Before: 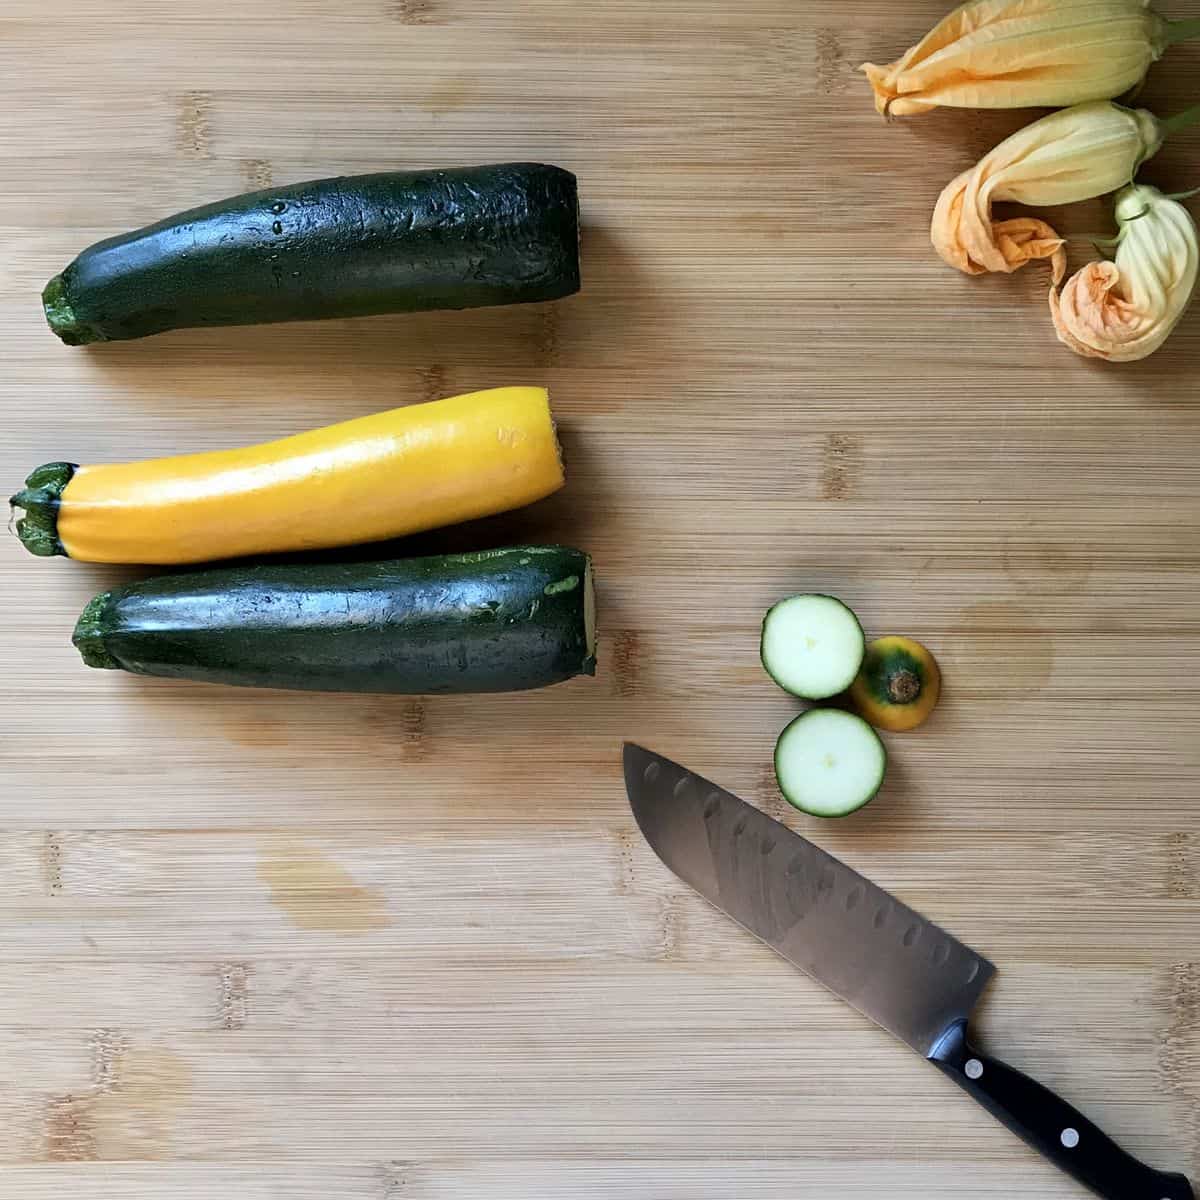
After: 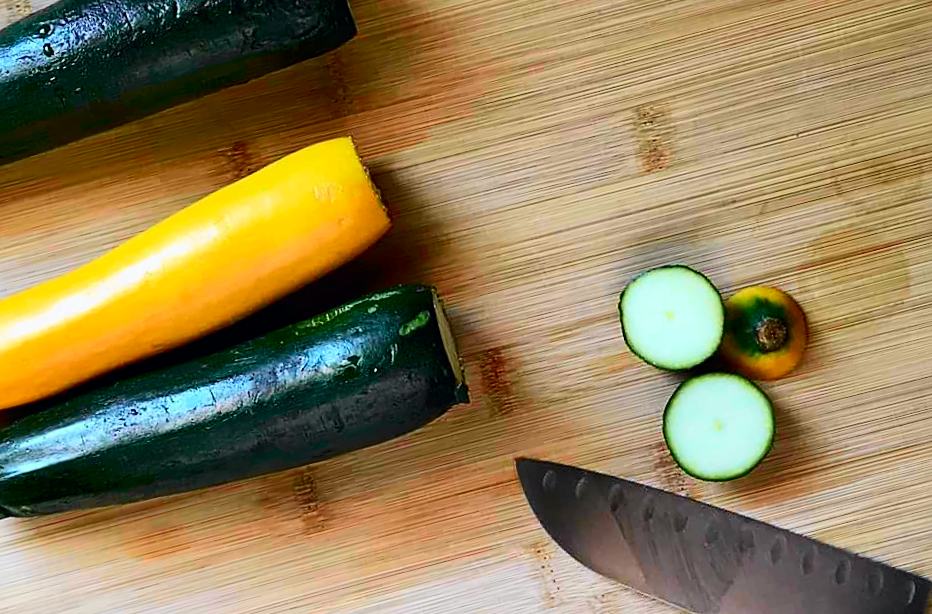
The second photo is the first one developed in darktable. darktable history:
tone curve: curves: ch0 [(0, 0) (0.071, 0.047) (0.266, 0.26) (0.491, 0.552) (0.753, 0.818) (1, 0.983)]; ch1 [(0, 0) (0.346, 0.307) (0.408, 0.369) (0.463, 0.443) (0.482, 0.493) (0.502, 0.5) (0.517, 0.518) (0.546, 0.587) (0.588, 0.643) (0.651, 0.709) (1, 1)]; ch2 [(0, 0) (0.346, 0.34) (0.434, 0.46) (0.485, 0.494) (0.5, 0.494) (0.517, 0.503) (0.535, 0.545) (0.583, 0.634) (0.625, 0.686) (1, 1)], color space Lab, independent channels, preserve colors none
crop: left 11.225%, top 5.381%, right 9.565%, bottom 10.314%
rotate and perspective: rotation -14.8°, crop left 0.1, crop right 0.903, crop top 0.25, crop bottom 0.748
contrast brightness saturation: contrast 0.13, brightness -0.05, saturation 0.16
sharpen: radius 1.864, amount 0.398, threshold 1.271
